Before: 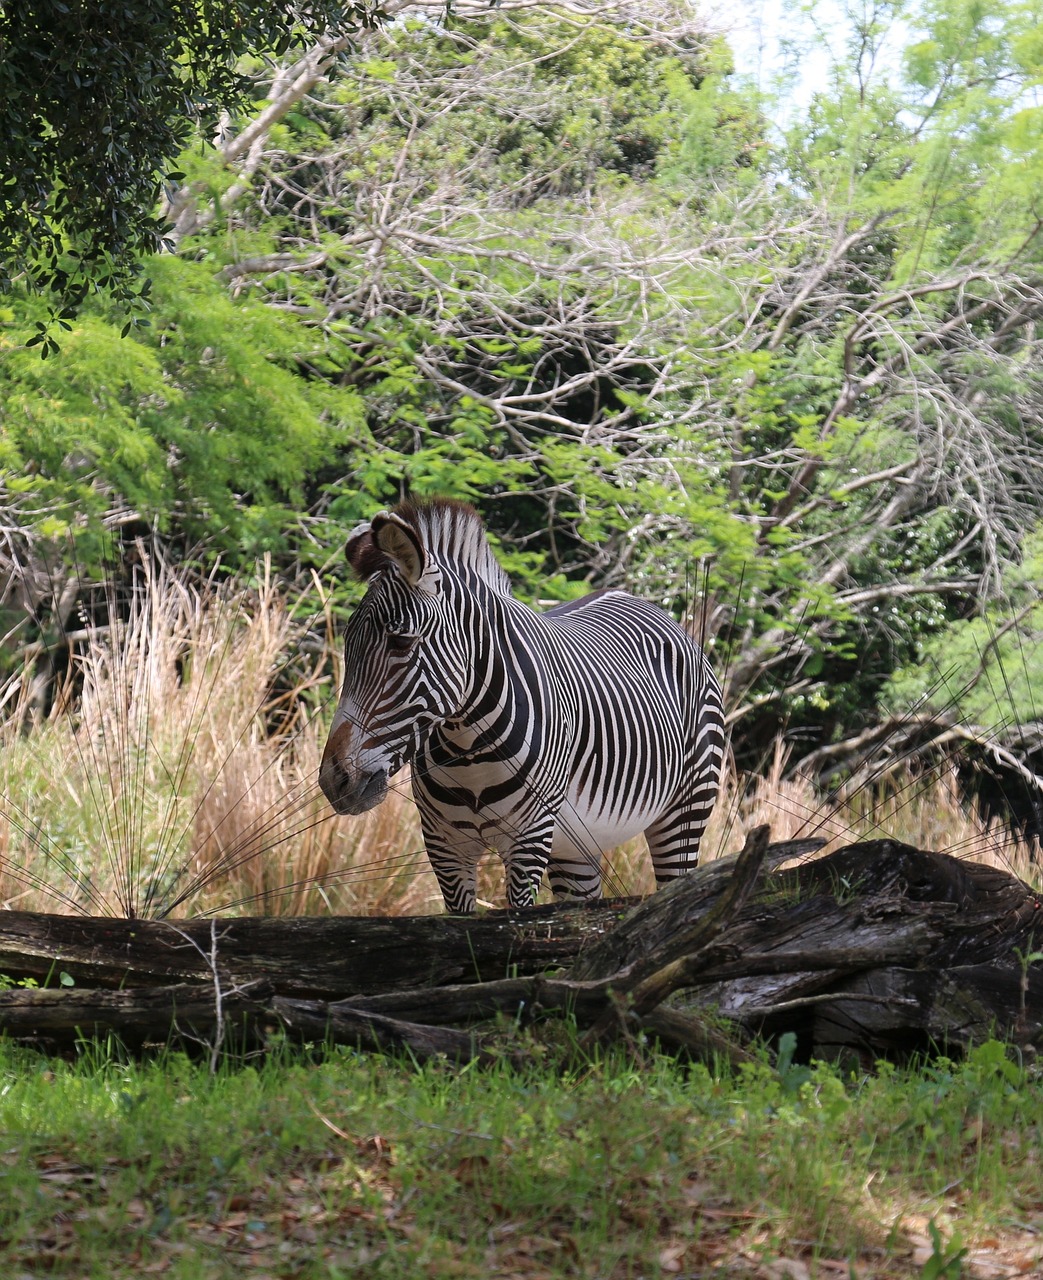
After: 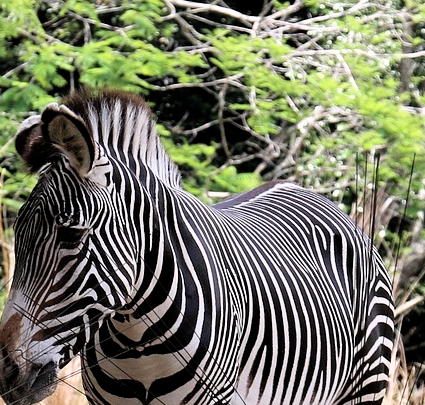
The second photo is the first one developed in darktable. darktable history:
exposure: black level correction 0.001, exposure 0.5 EV, compensate exposure bias true, compensate highlight preservation false
crop: left 31.663%, top 31.929%, right 27.574%, bottom 36.409%
filmic rgb: black relative exposure -6.23 EV, white relative exposure 2.79 EV, threshold 5.98 EV, target black luminance 0%, hardness 4.63, latitude 67.93%, contrast 1.295, shadows ↔ highlights balance -3.29%, iterations of high-quality reconstruction 10, enable highlight reconstruction true
